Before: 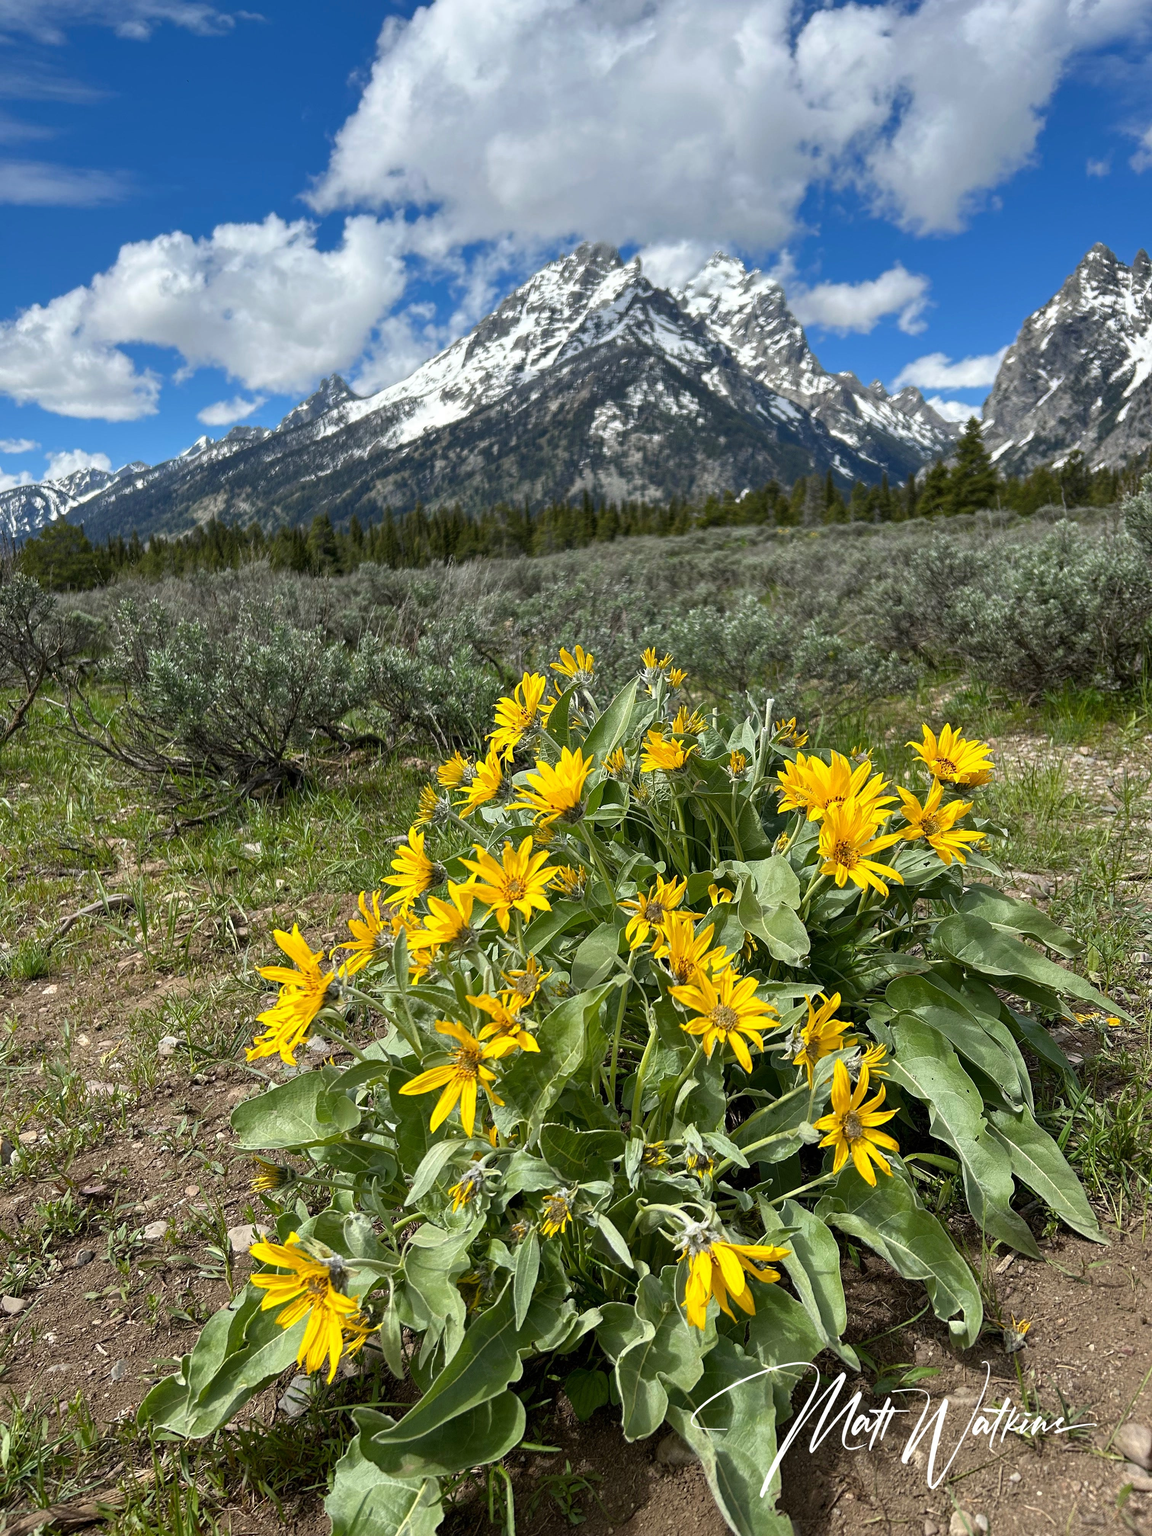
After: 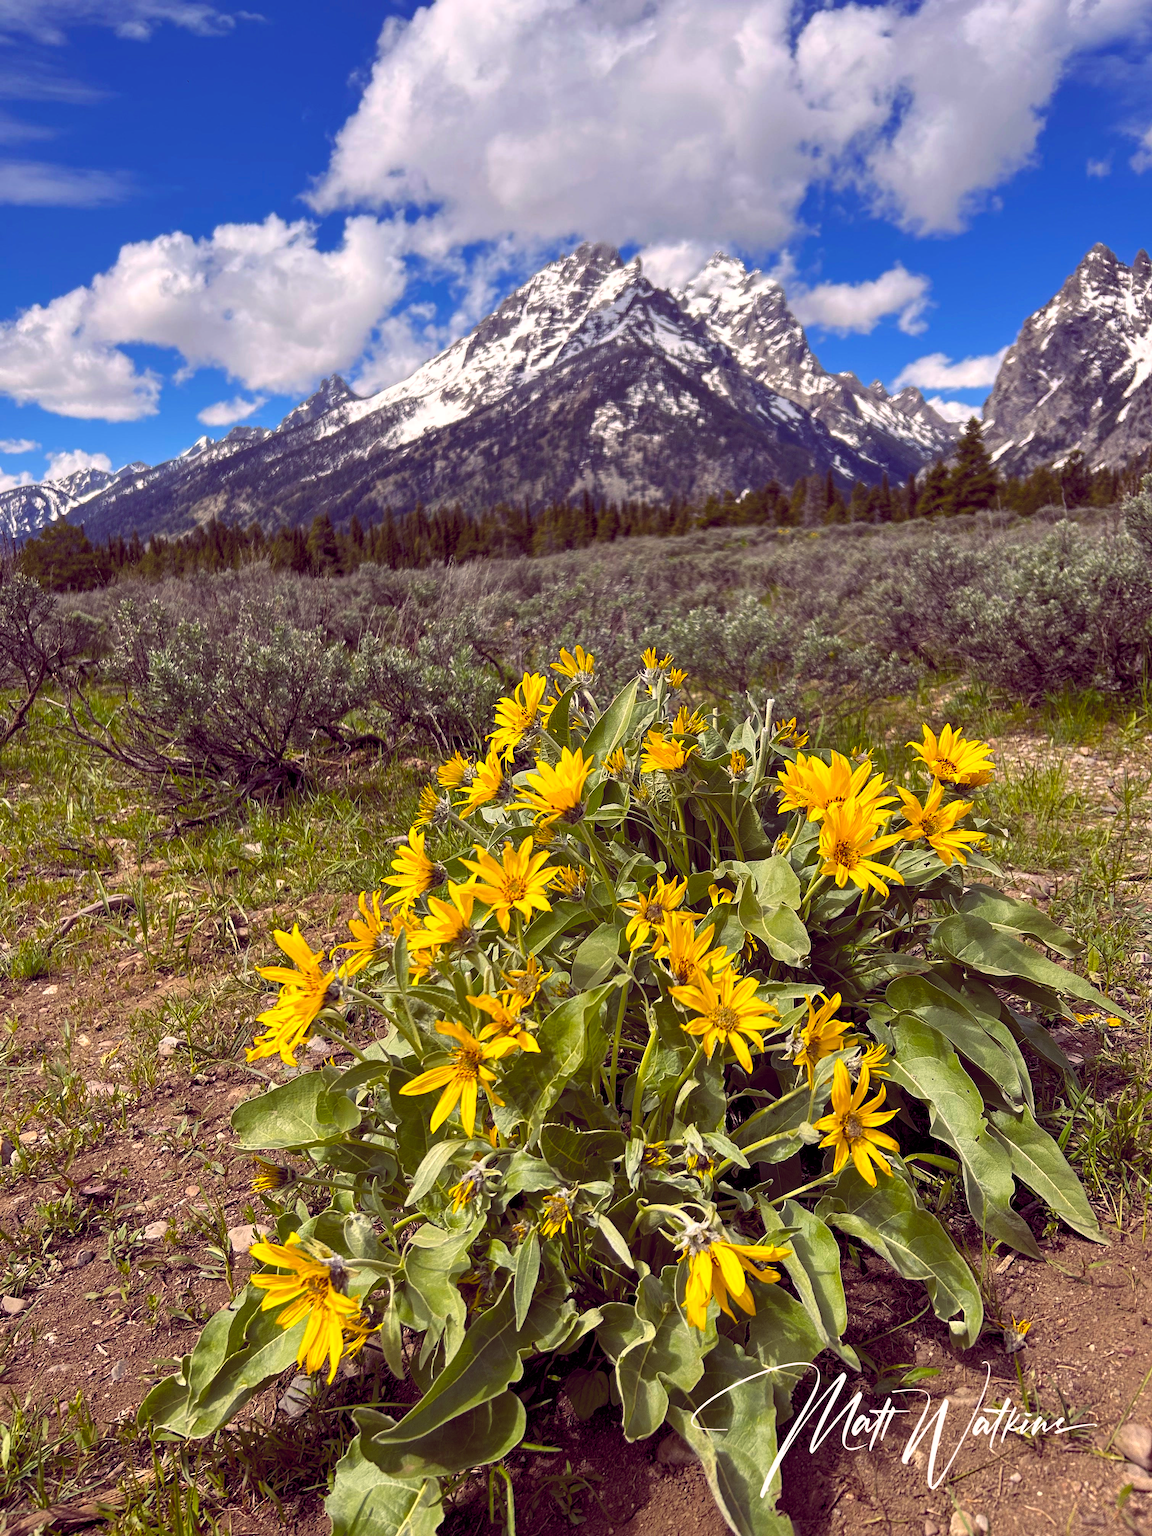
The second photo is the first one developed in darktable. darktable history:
color balance rgb: shadows lift › chroma 6.43%, shadows lift › hue 305.74°, highlights gain › chroma 2.43%, highlights gain › hue 35.74°, global offset › chroma 0.28%, global offset › hue 320.29°, linear chroma grading › global chroma 5.5%, perceptual saturation grading › global saturation 30%, contrast 5.15%
